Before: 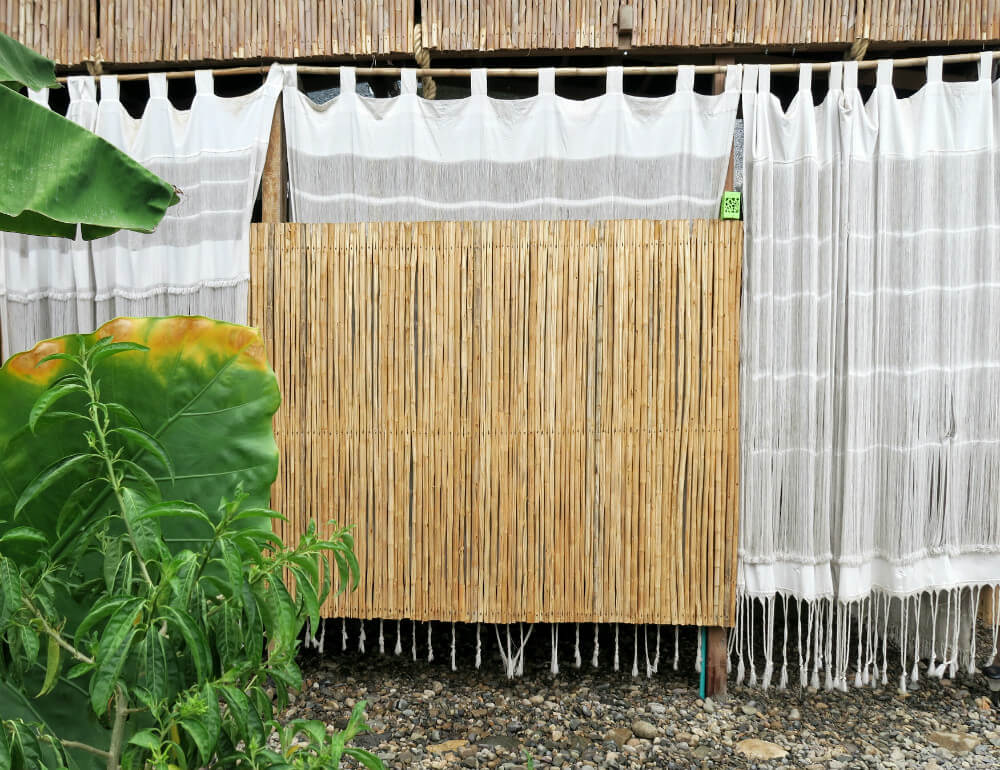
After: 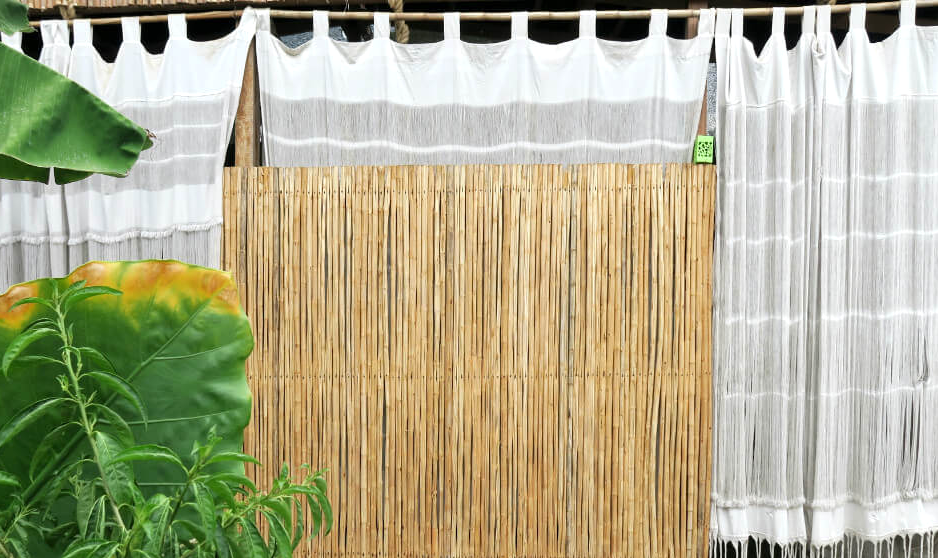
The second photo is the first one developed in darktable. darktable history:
crop: left 2.737%, top 7.287%, right 3.421%, bottom 20.179%
exposure: exposure 0.127 EV, compensate highlight preservation false
